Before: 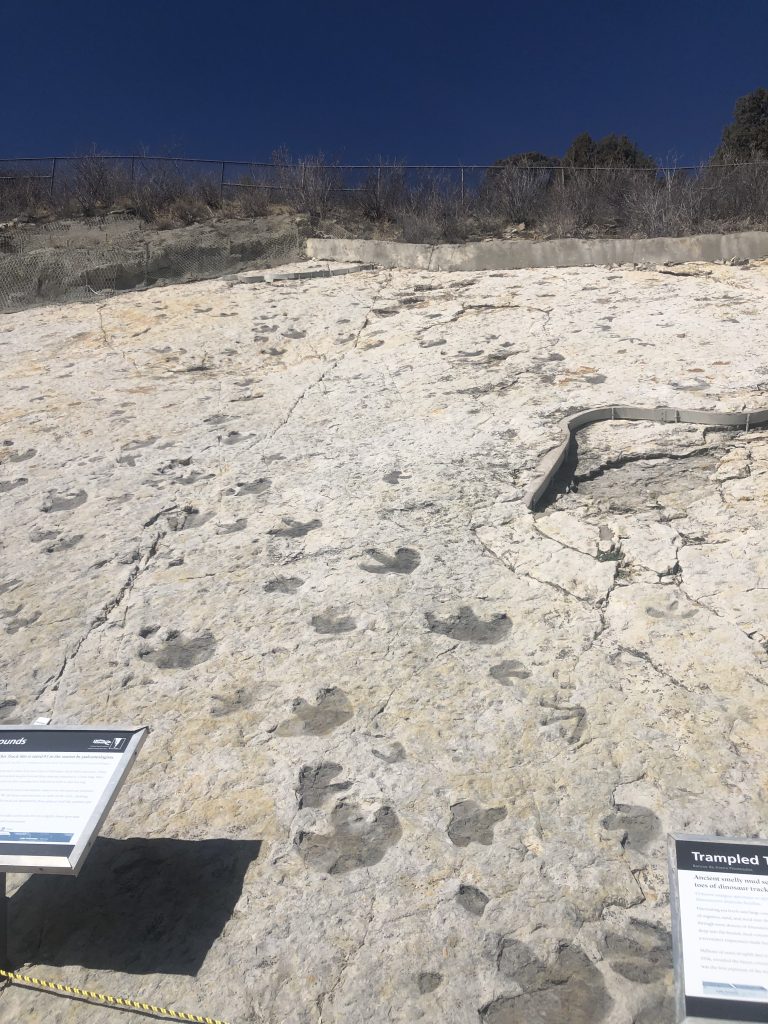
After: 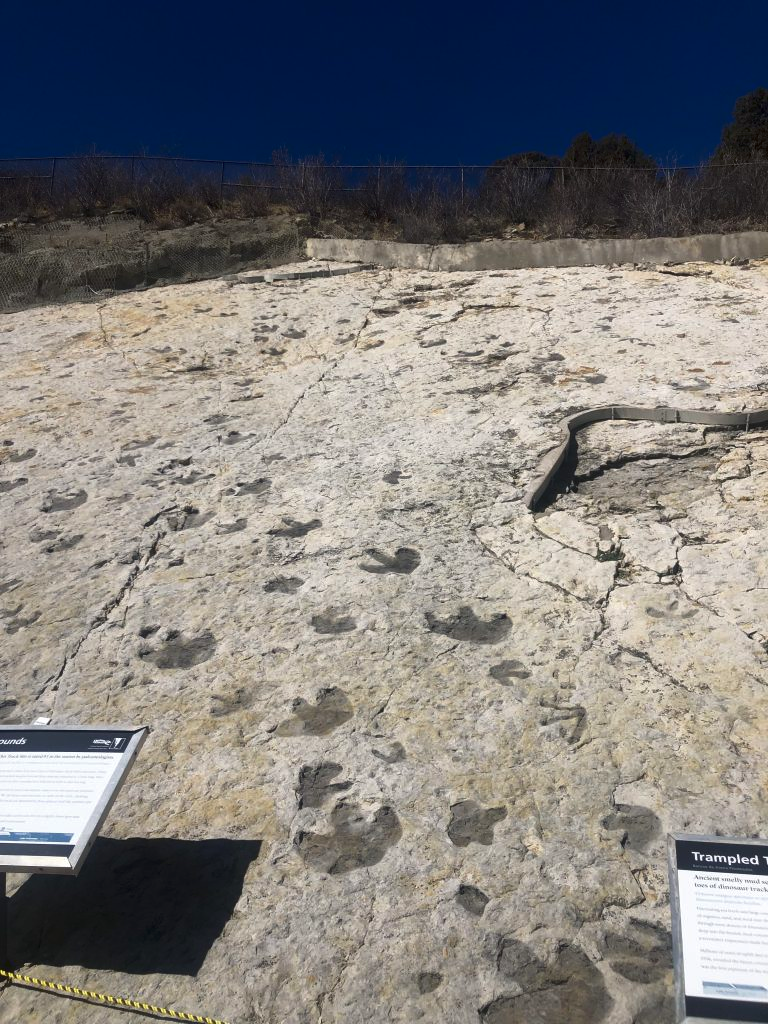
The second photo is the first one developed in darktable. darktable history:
contrast brightness saturation: brightness -0.246, saturation 0.201
